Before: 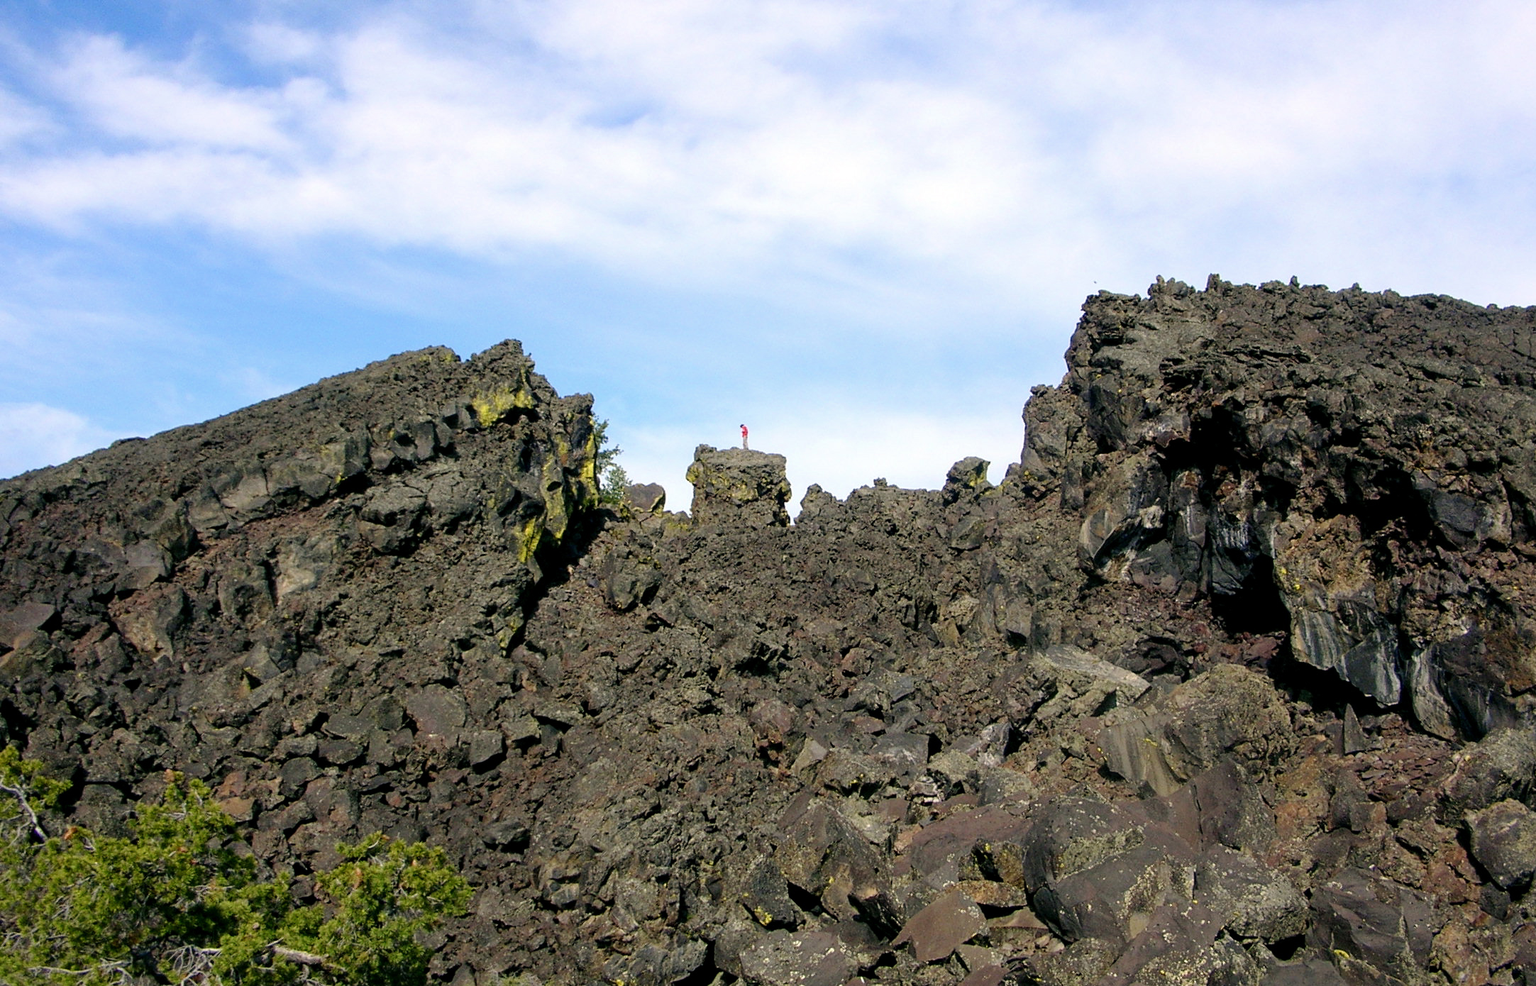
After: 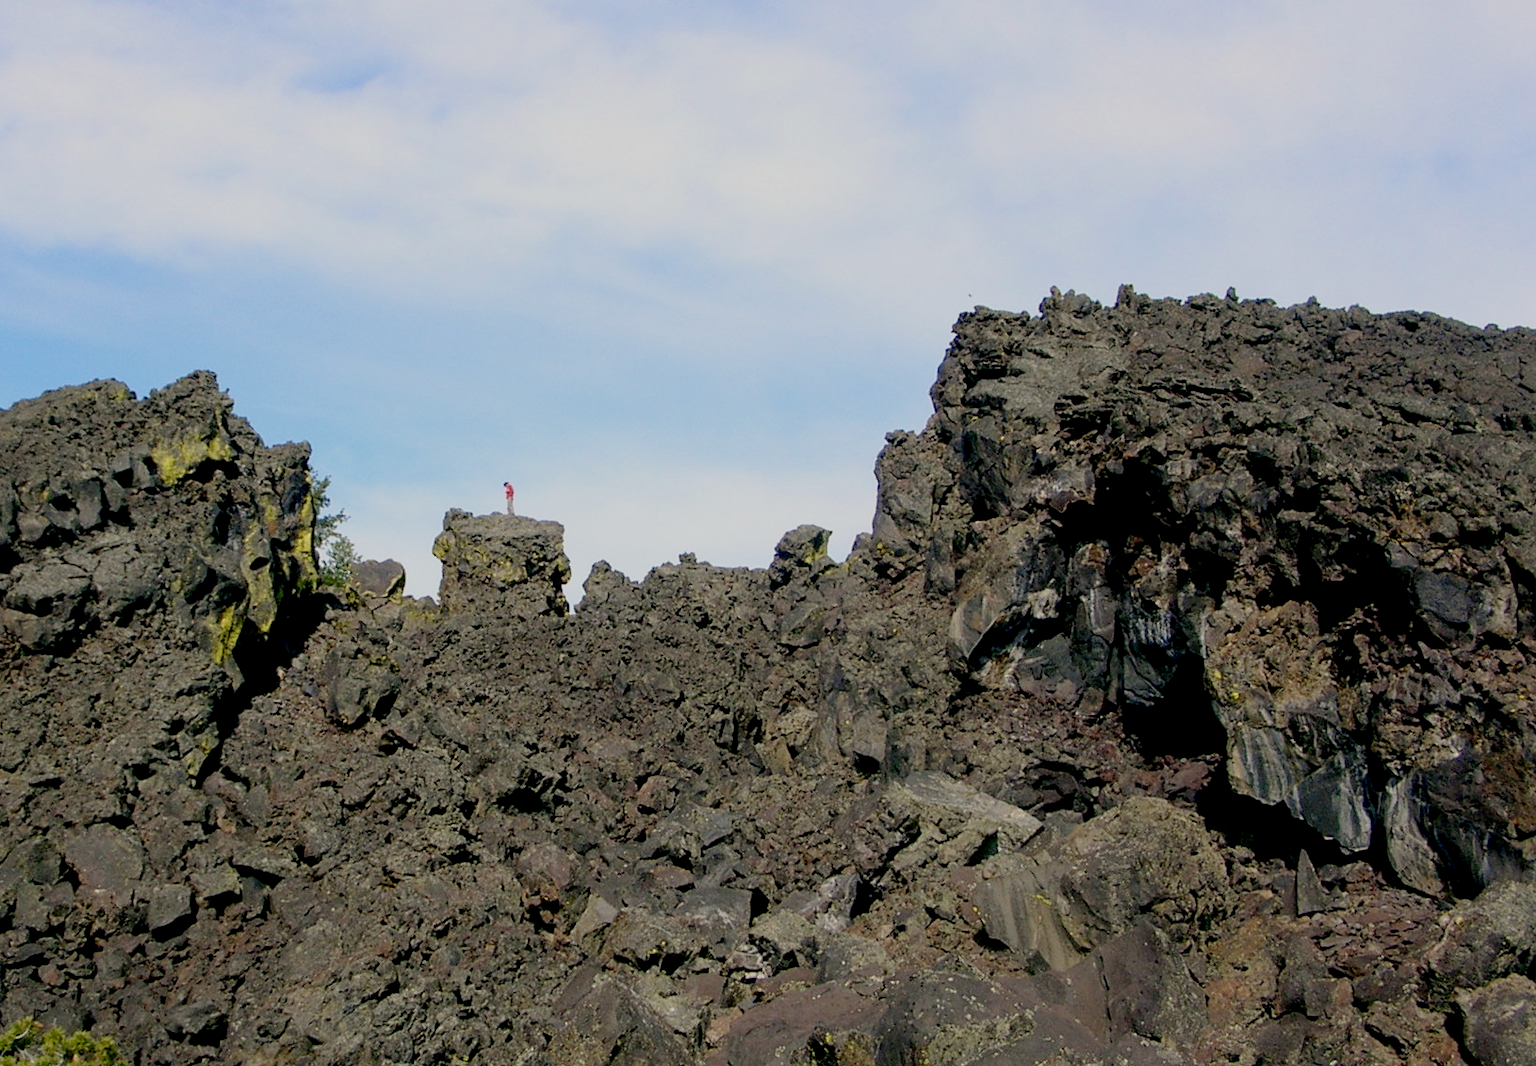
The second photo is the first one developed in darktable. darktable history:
exposure: black level correction 0.009, exposure -0.65 EV, compensate highlight preservation false
color zones: curves: ch0 [(0.068, 0.464) (0.25, 0.5) (0.48, 0.508) (0.75, 0.536) (0.886, 0.476) (0.967, 0.456)]; ch1 [(0.066, 0.456) (0.25, 0.5) (0.616, 0.508) (0.746, 0.56) (0.934, 0.444)]
crop: left 23.275%, top 5.883%, bottom 11.815%
